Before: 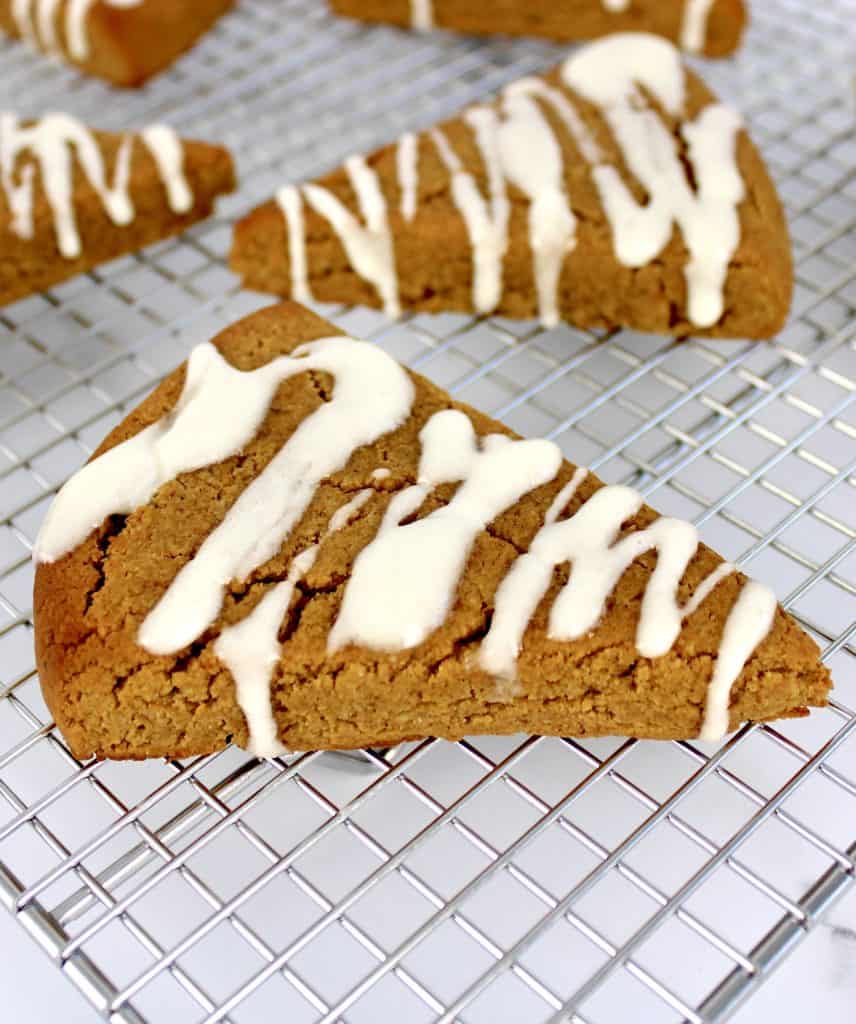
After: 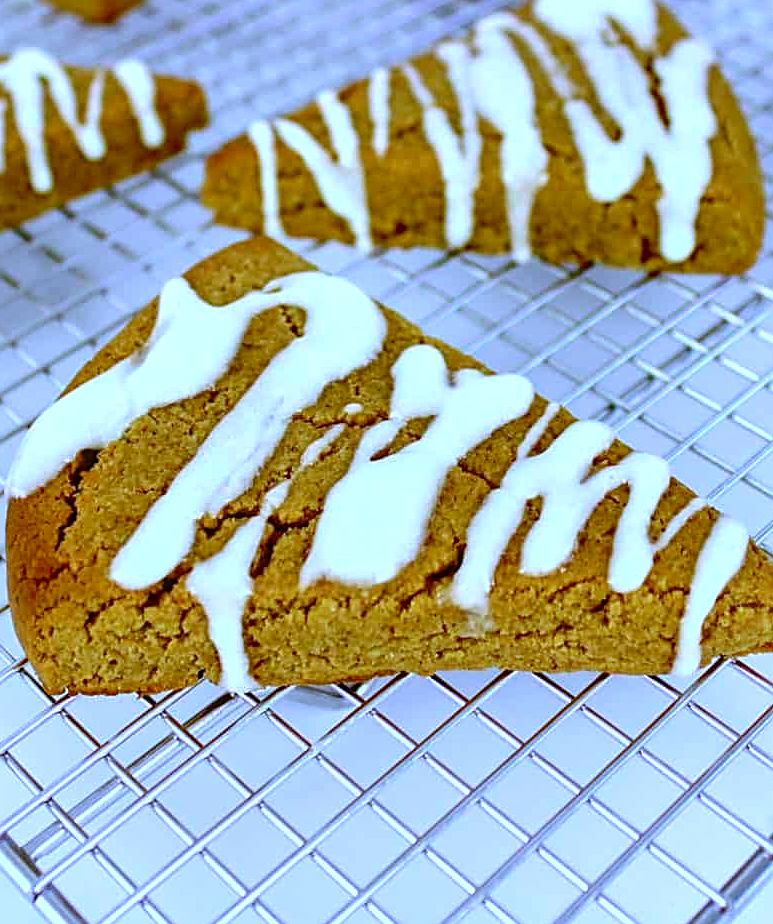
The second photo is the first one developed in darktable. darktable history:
color correction: highlights a* 0.162, highlights b* 29.53, shadows a* -0.162, shadows b* 21.09
color calibration: illuminant as shot in camera, x 0.462, y 0.419, temperature 2651.64 K
crop: left 3.305%, top 6.436%, right 6.389%, bottom 3.258%
sharpen: on, module defaults
local contrast: on, module defaults
